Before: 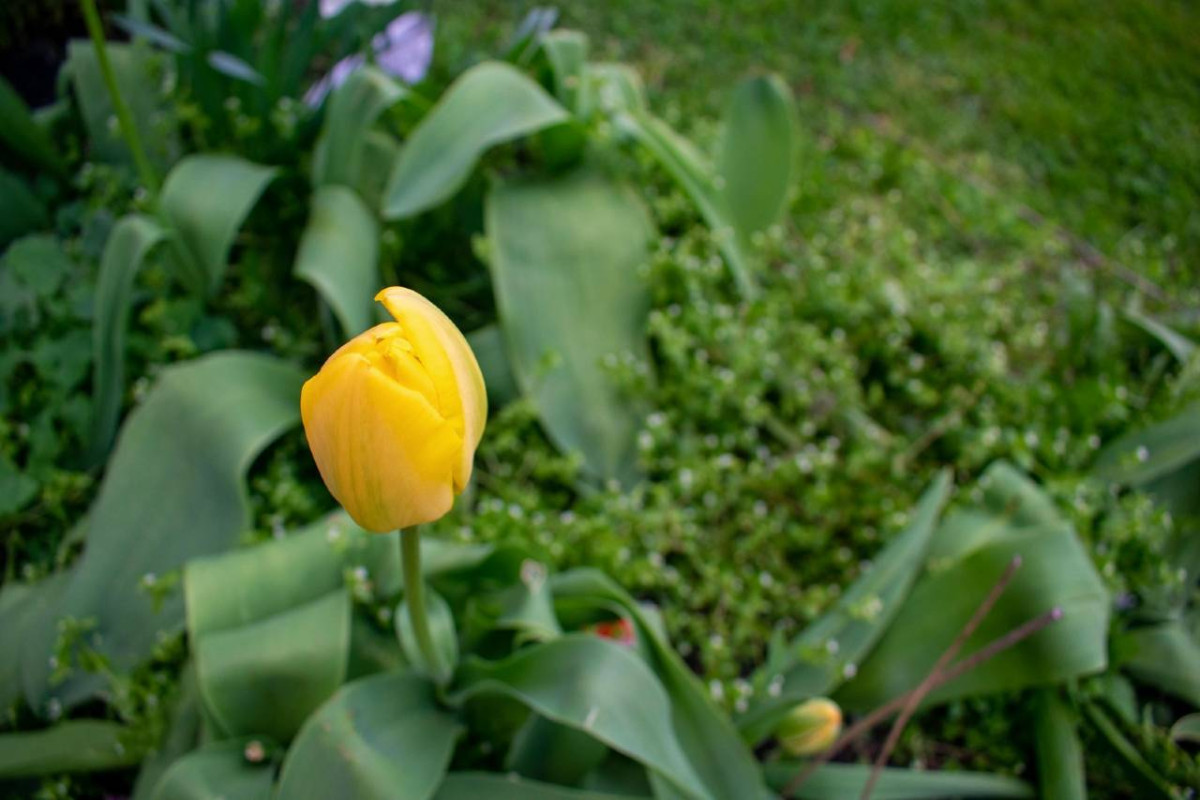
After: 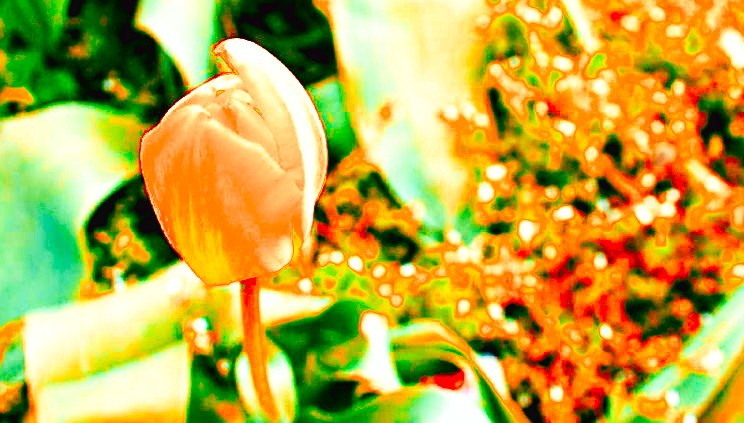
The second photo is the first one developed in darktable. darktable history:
exposure: black level correction 0.005, exposure 0.411 EV, compensate highlight preservation false
crop: left 13.377%, top 31.05%, right 24.564%, bottom 15.951%
color correction: highlights b* -0.058, saturation 2.2
color balance rgb: shadows lift › hue 86.4°, perceptual saturation grading › global saturation 0.021%, perceptual brilliance grading › highlights 47.75%, perceptual brilliance grading › mid-tones 22.397%, perceptual brilliance grading › shadows -6.234%
sharpen: on, module defaults
color zones: curves: ch2 [(0, 0.5) (0.084, 0.497) (0.323, 0.335) (0.4, 0.497) (1, 0.5)]
base curve: curves: ch0 [(0, 0.003) (0.001, 0.002) (0.006, 0.004) (0.02, 0.022) (0.048, 0.086) (0.094, 0.234) (0.162, 0.431) (0.258, 0.629) (0.385, 0.8) (0.548, 0.918) (0.751, 0.988) (1, 1)], preserve colors none
